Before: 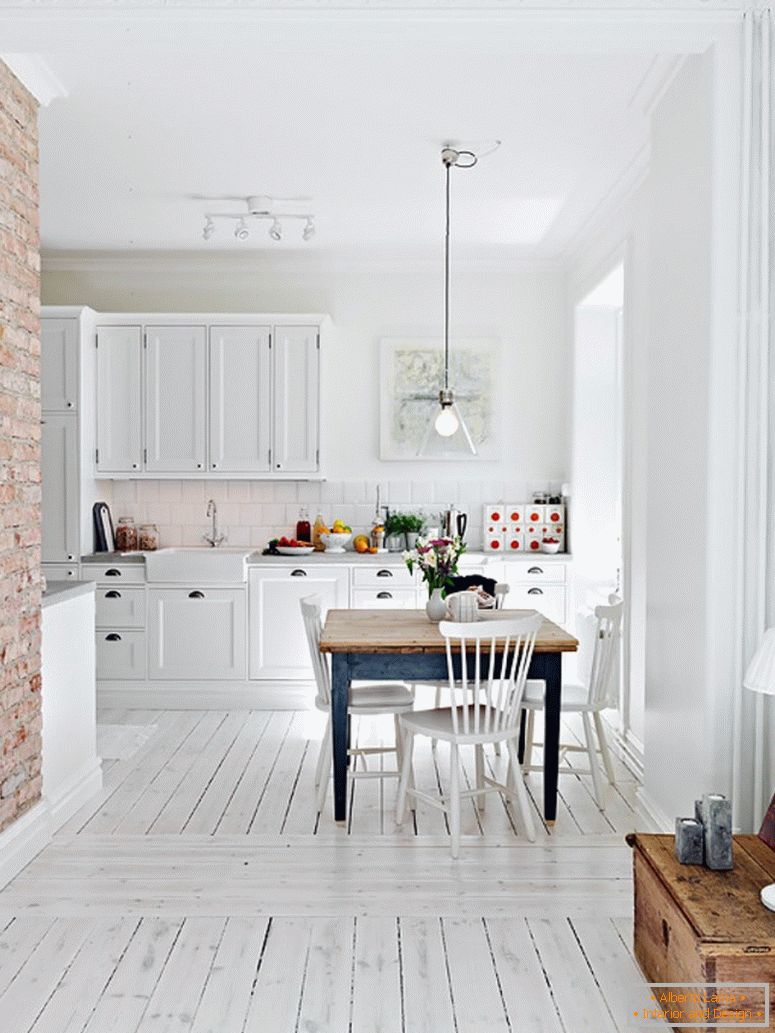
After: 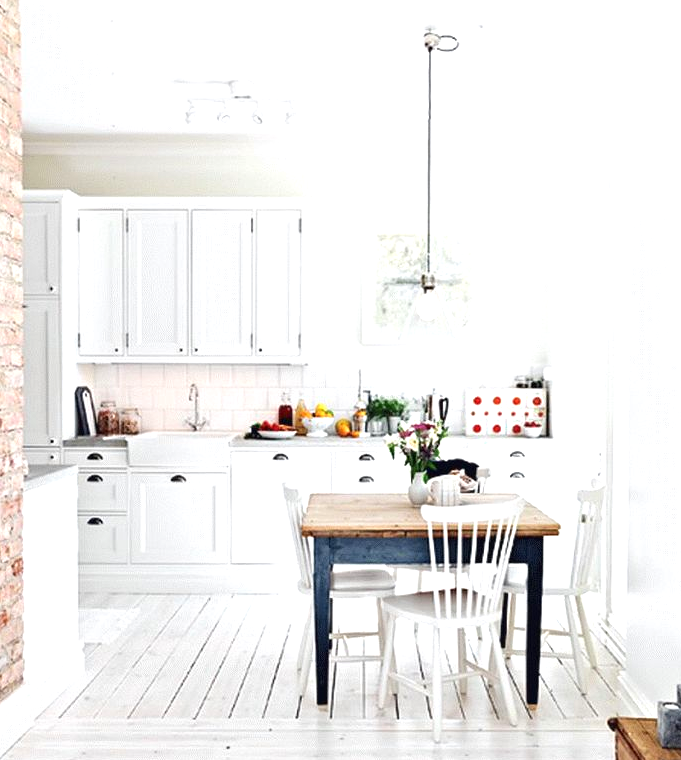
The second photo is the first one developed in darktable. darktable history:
crop and rotate: left 2.425%, top 11.305%, right 9.6%, bottom 15.08%
exposure: exposure 0.766 EV, compensate highlight preservation false
